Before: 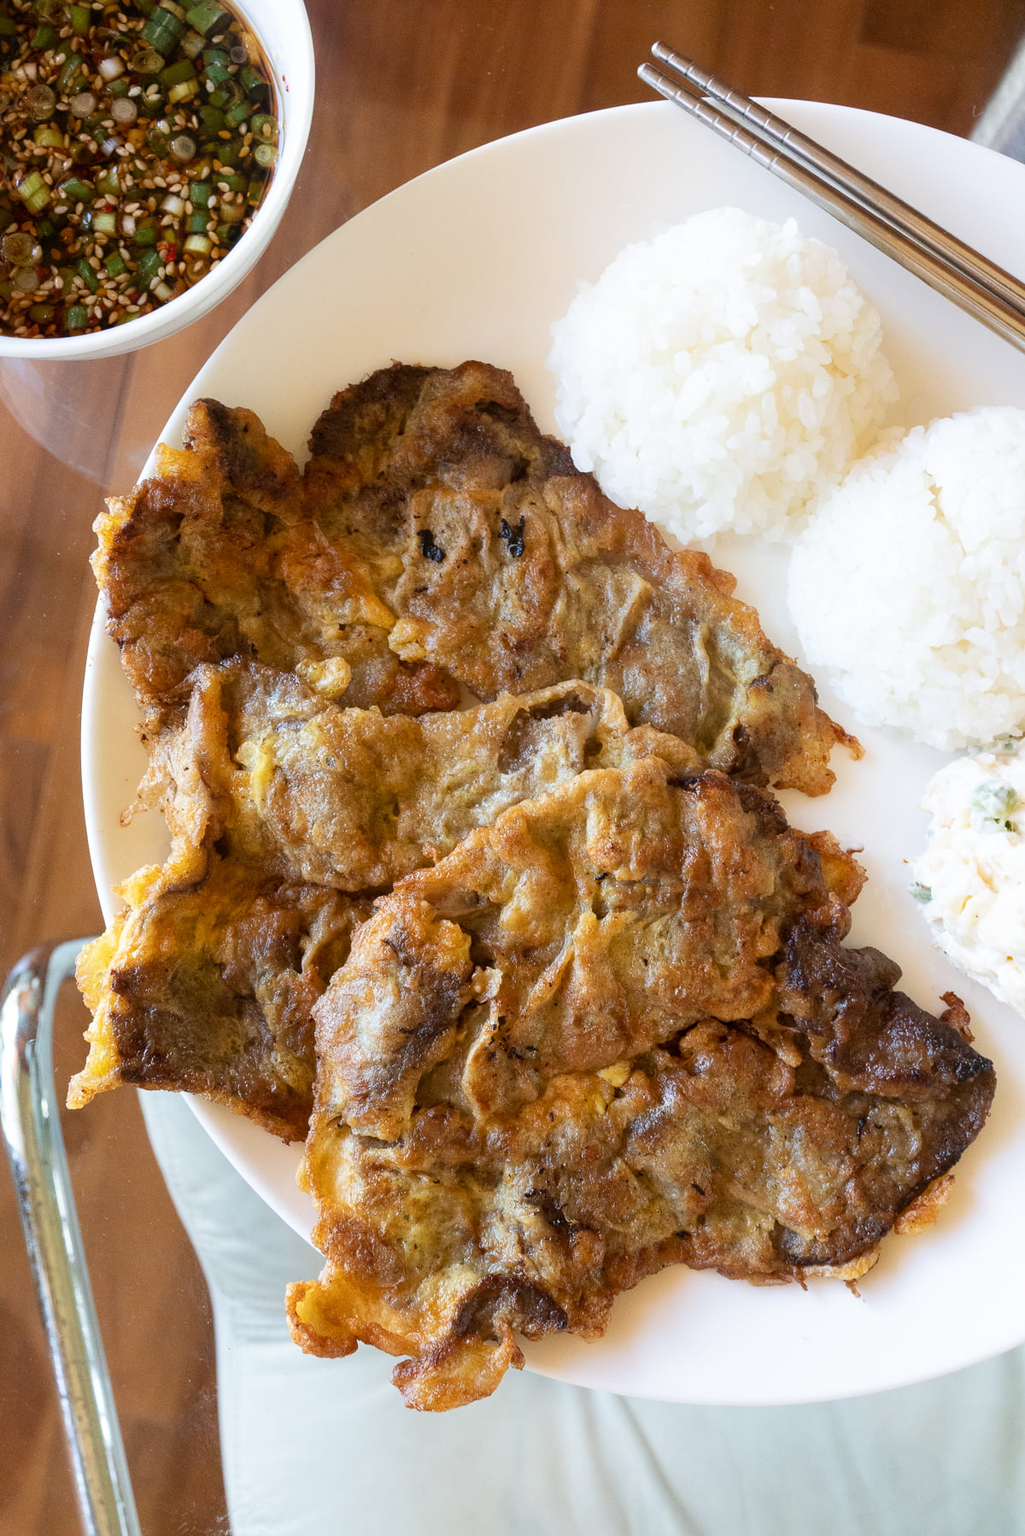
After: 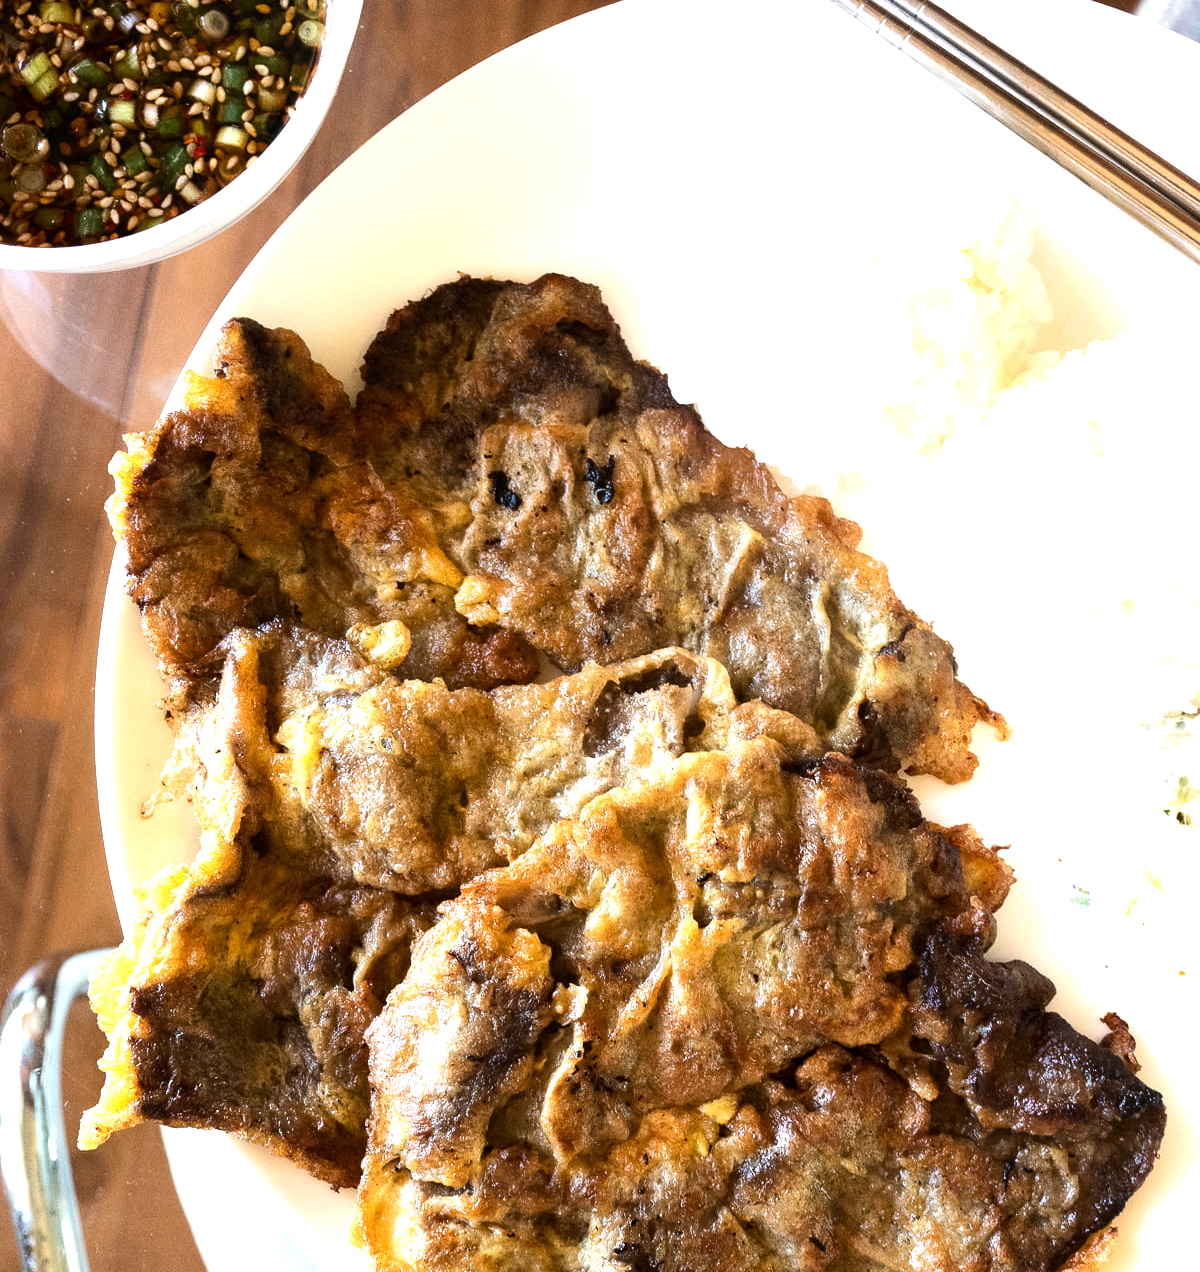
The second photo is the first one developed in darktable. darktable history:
crop and rotate: top 8.293%, bottom 20.996%
tone equalizer: -8 EV -1.08 EV, -7 EV -1.01 EV, -6 EV -0.867 EV, -5 EV -0.578 EV, -3 EV 0.578 EV, -2 EV 0.867 EV, -1 EV 1.01 EV, +0 EV 1.08 EV, edges refinement/feathering 500, mask exposure compensation -1.57 EV, preserve details no
